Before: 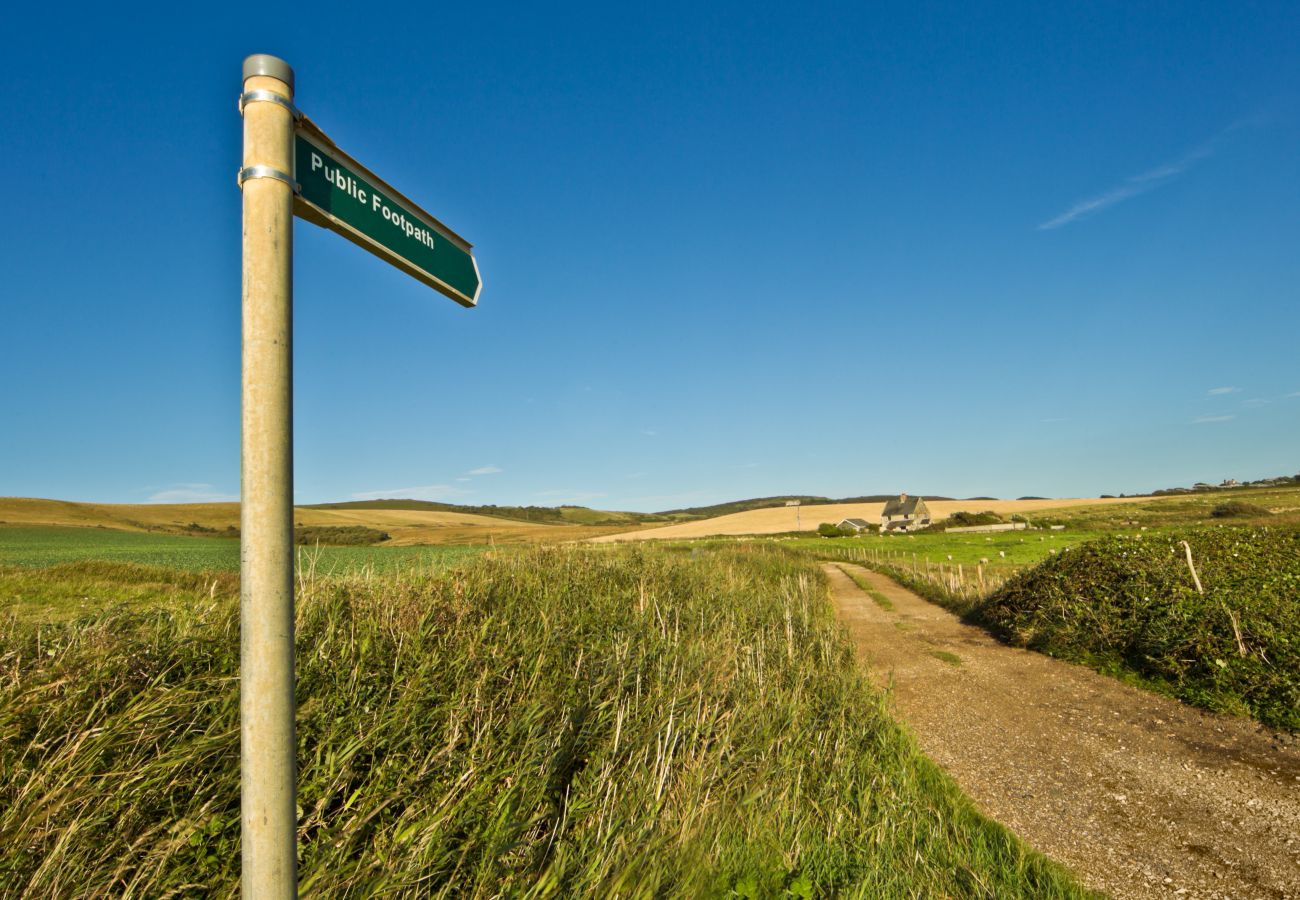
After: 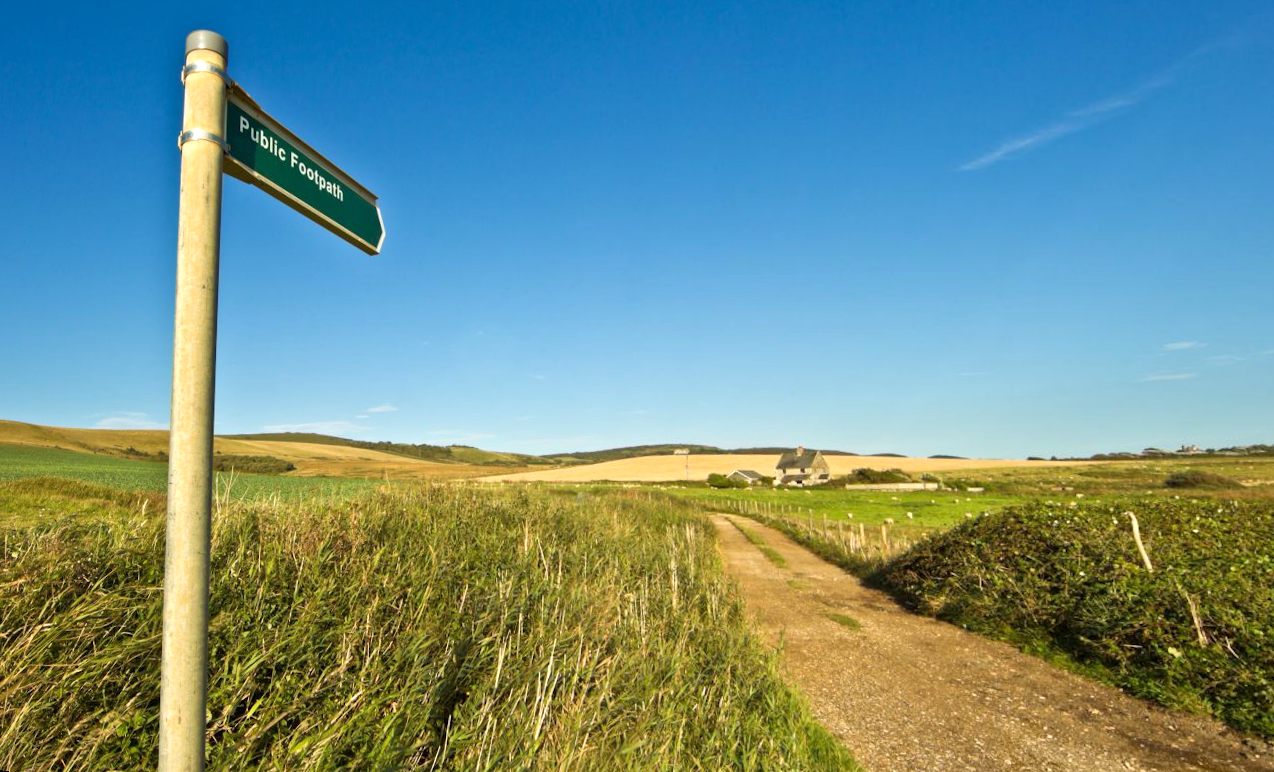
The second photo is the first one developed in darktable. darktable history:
exposure: exposure 0.376 EV, compensate highlight preservation false
rotate and perspective: rotation 1.69°, lens shift (vertical) -0.023, lens shift (horizontal) -0.291, crop left 0.025, crop right 0.988, crop top 0.092, crop bottom 0.842
